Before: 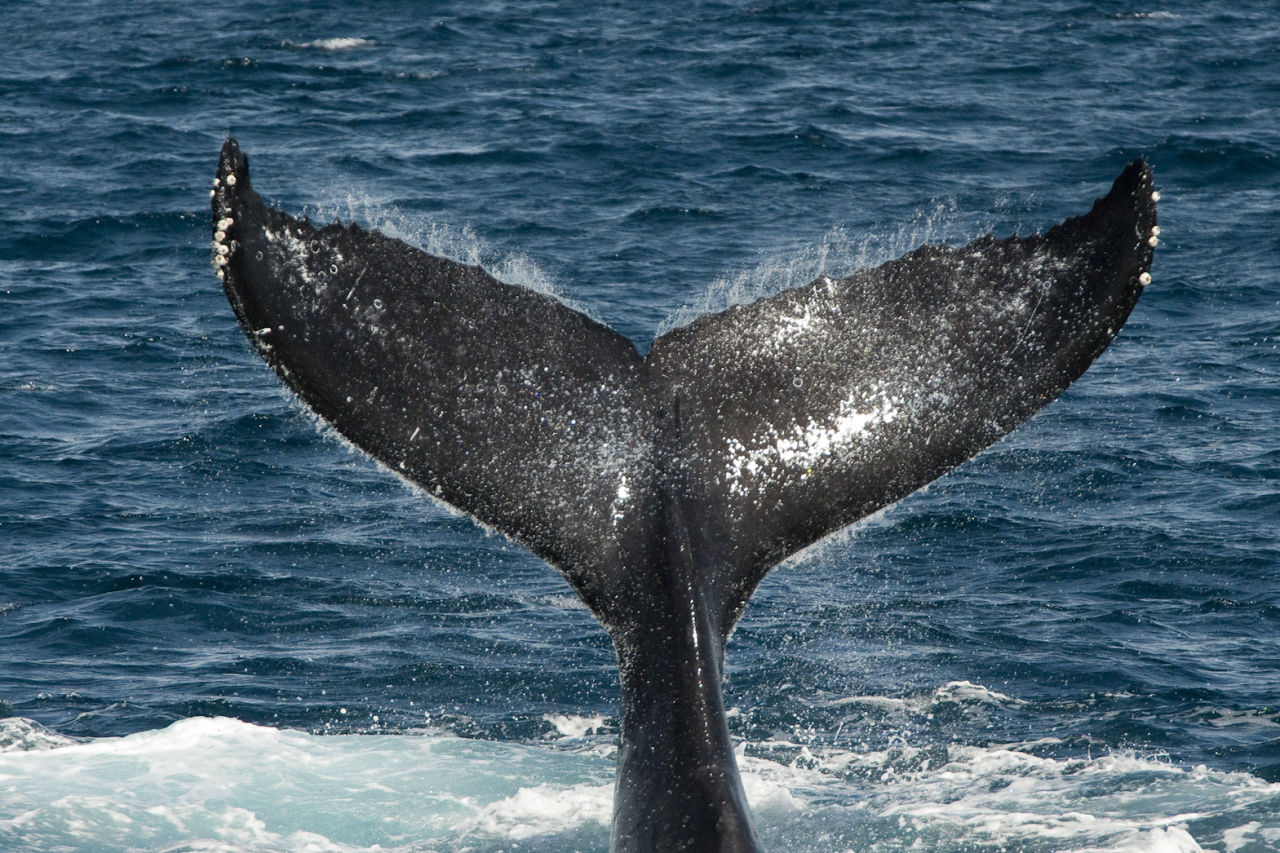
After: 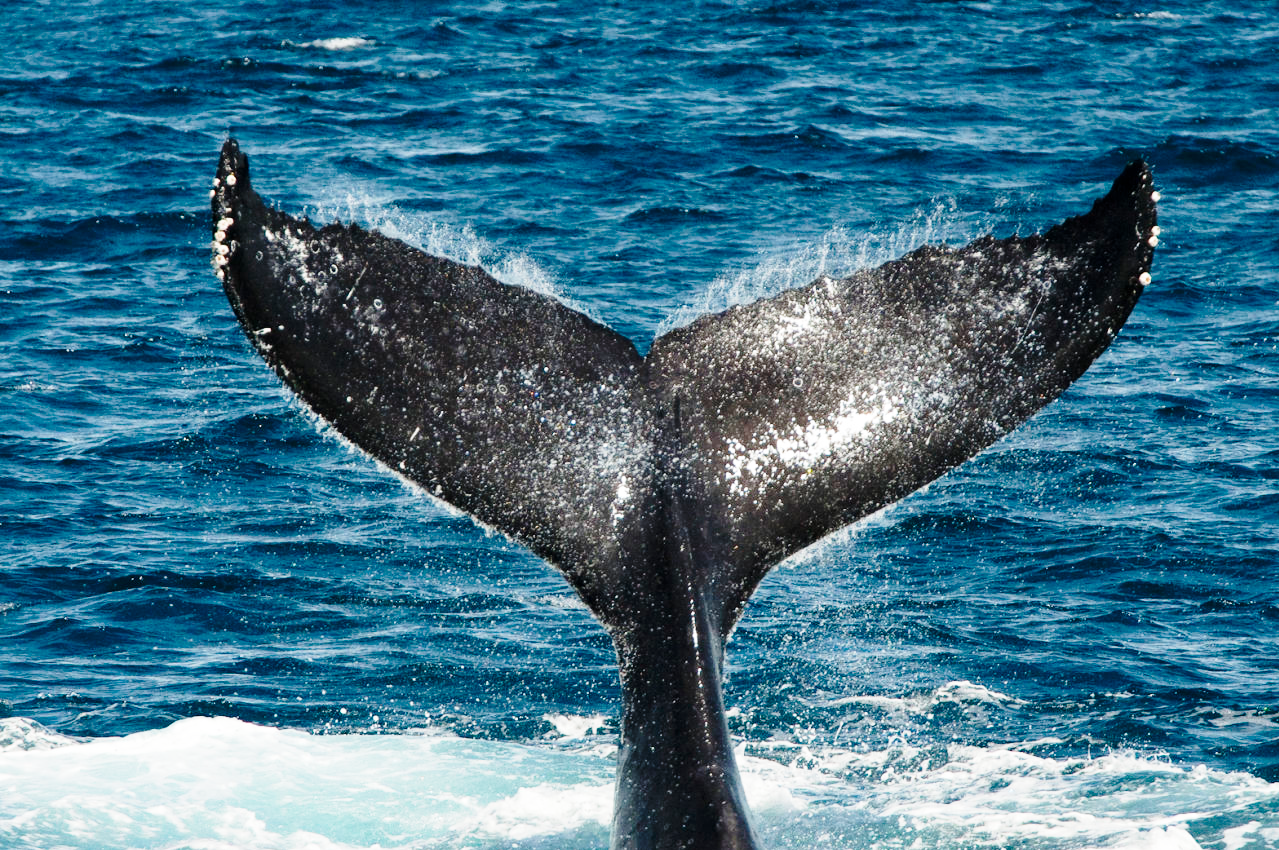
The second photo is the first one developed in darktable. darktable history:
base curve: curves: ch0 [(0, 0) (0.028, 0.03) (0.121, 0.232) (0.46, 0.748) (0.859, 0.968) (1, 1)], preserve colors none
crop: top 0.099%, bottom 0.168%
